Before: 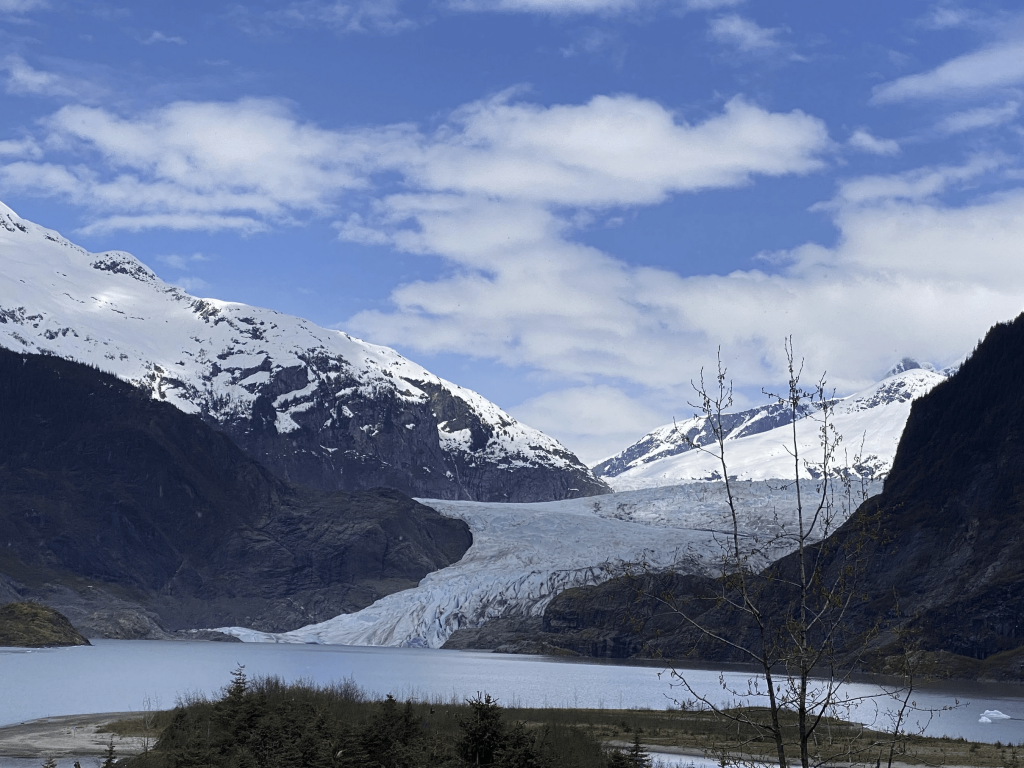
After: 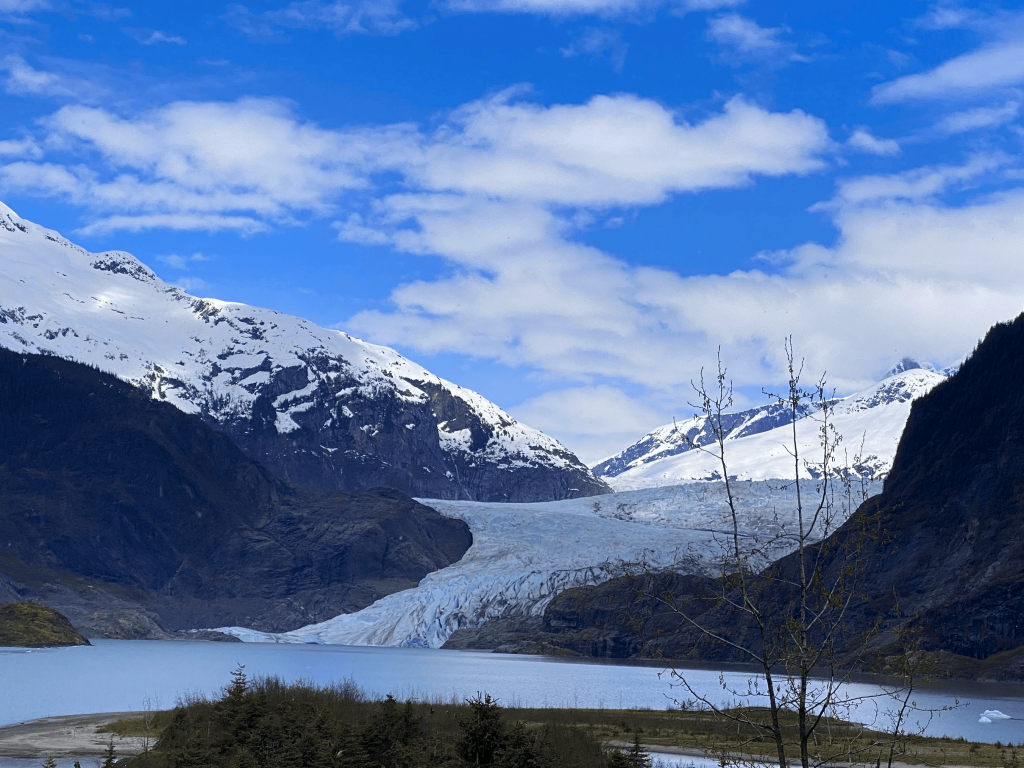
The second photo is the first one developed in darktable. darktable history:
color balance rgb: power › hue 210.03°, shadows fall-off 298.534%, white fulcrum 1.99 EV, highlights fall-off 298.076%, linear chroma grading › shadows 15.912%, perceptual saturation grading › global saturation 20%, perceptual saturation grading › highlights -25.417%, perceptual saturation grading › shadows 24.386%, mask middle-gray fulcrum 99.973%, global vibrance 20%, contrast gray fulcrum 38.267%
